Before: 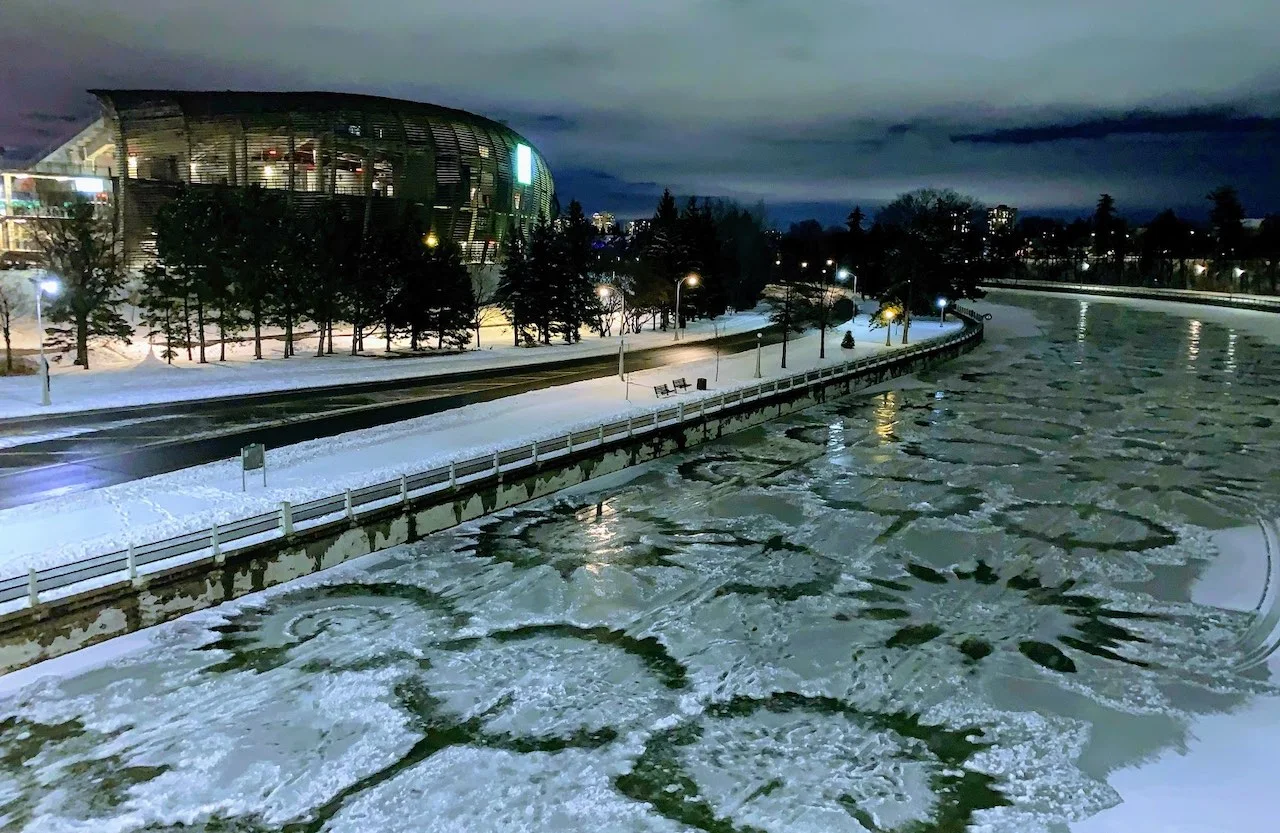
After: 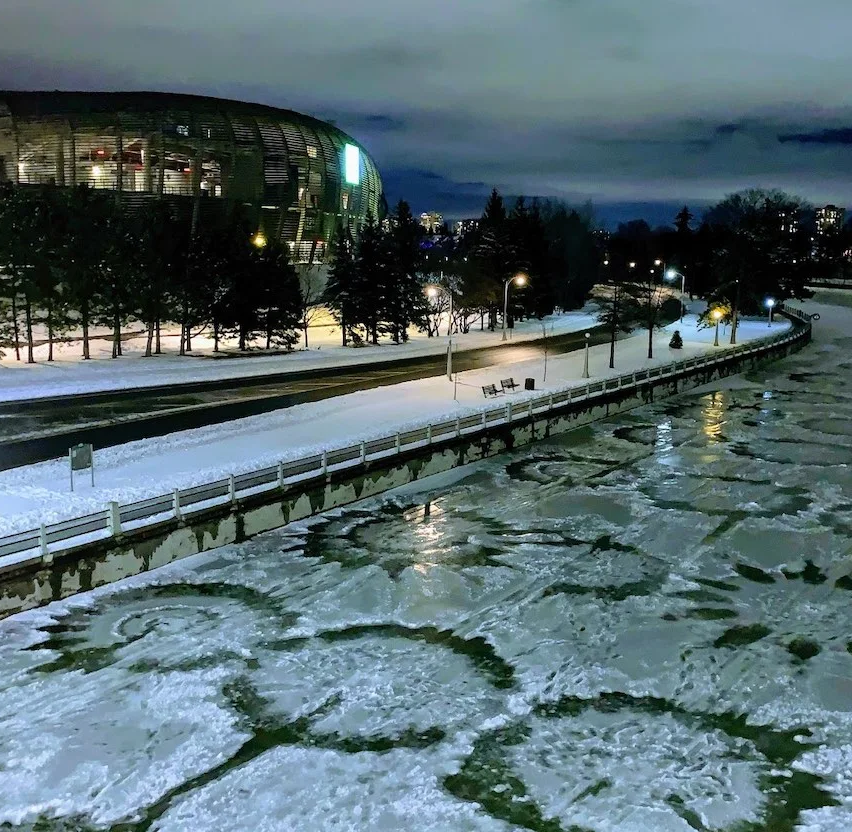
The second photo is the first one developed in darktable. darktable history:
crop and rotate: left 13.464%, right 19.913%
